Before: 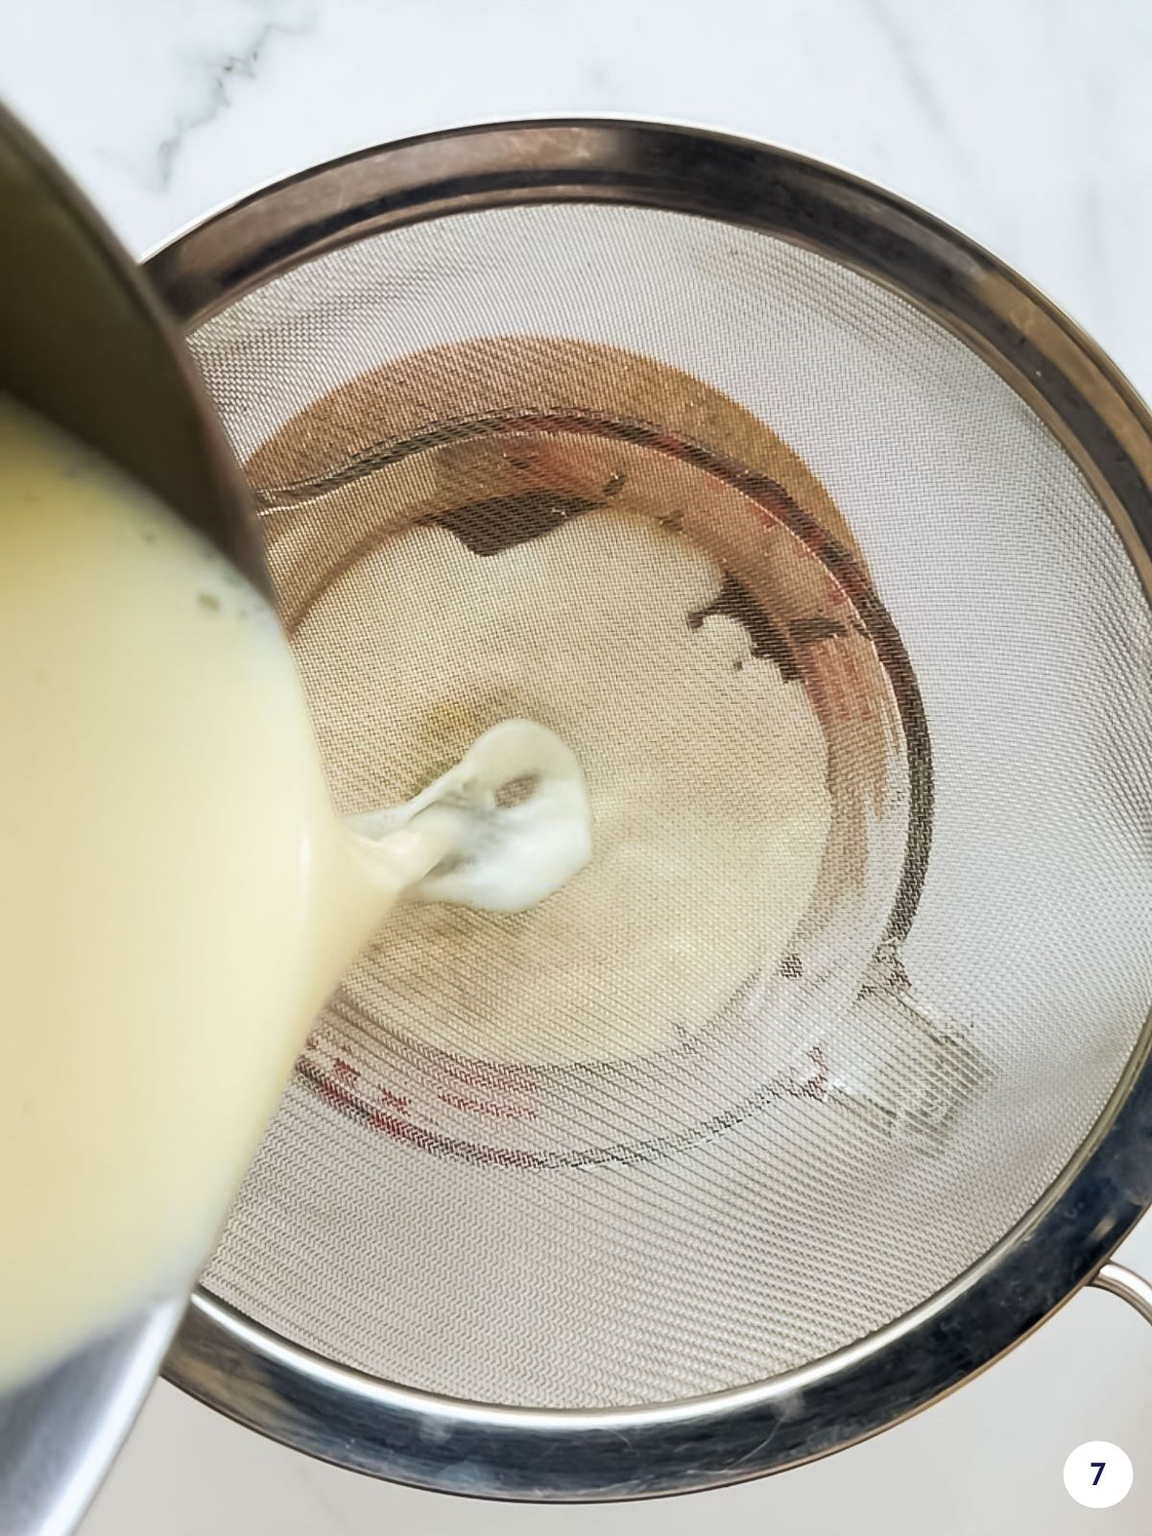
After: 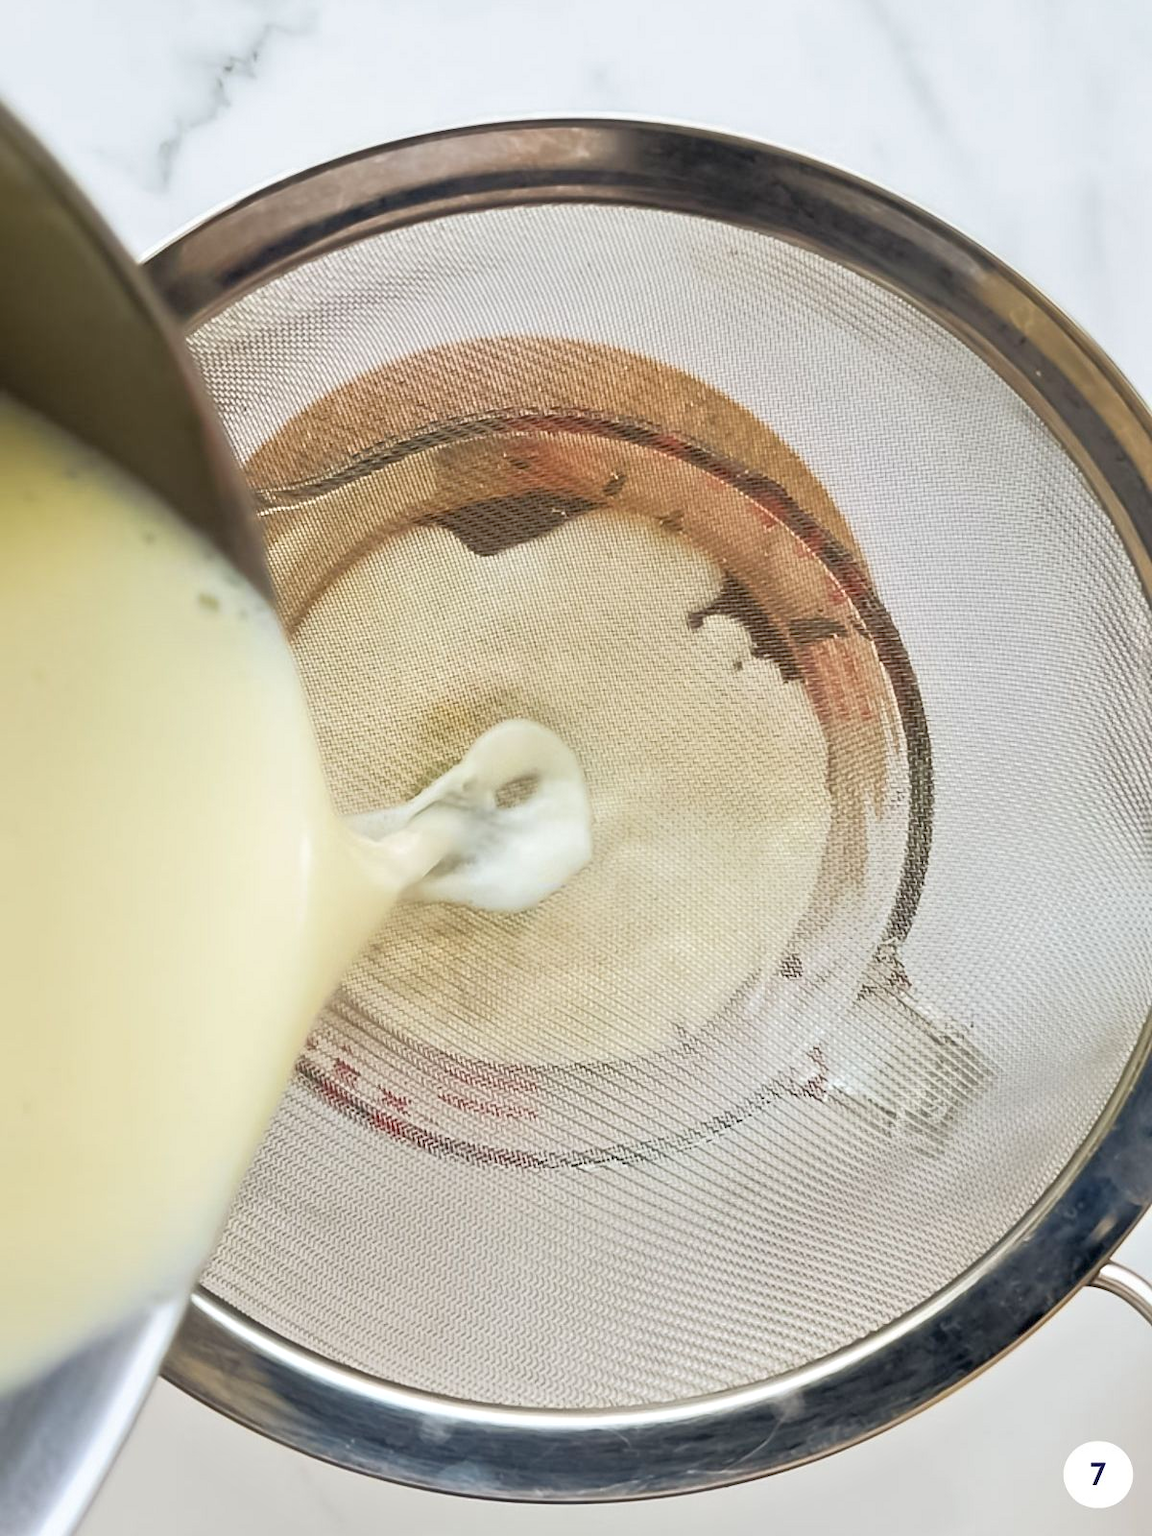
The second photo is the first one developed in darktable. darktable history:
tone equalizer: -8 EV 1 EV, -7 EV 1 EV, -6 EV 1 EV, -5 EV 1 EV, -4 EV 1 EV, -3 EV 0.75 EV, -2 EV 0.5 EV, -1 EV 0.25 EV
white balance: emerald 1
